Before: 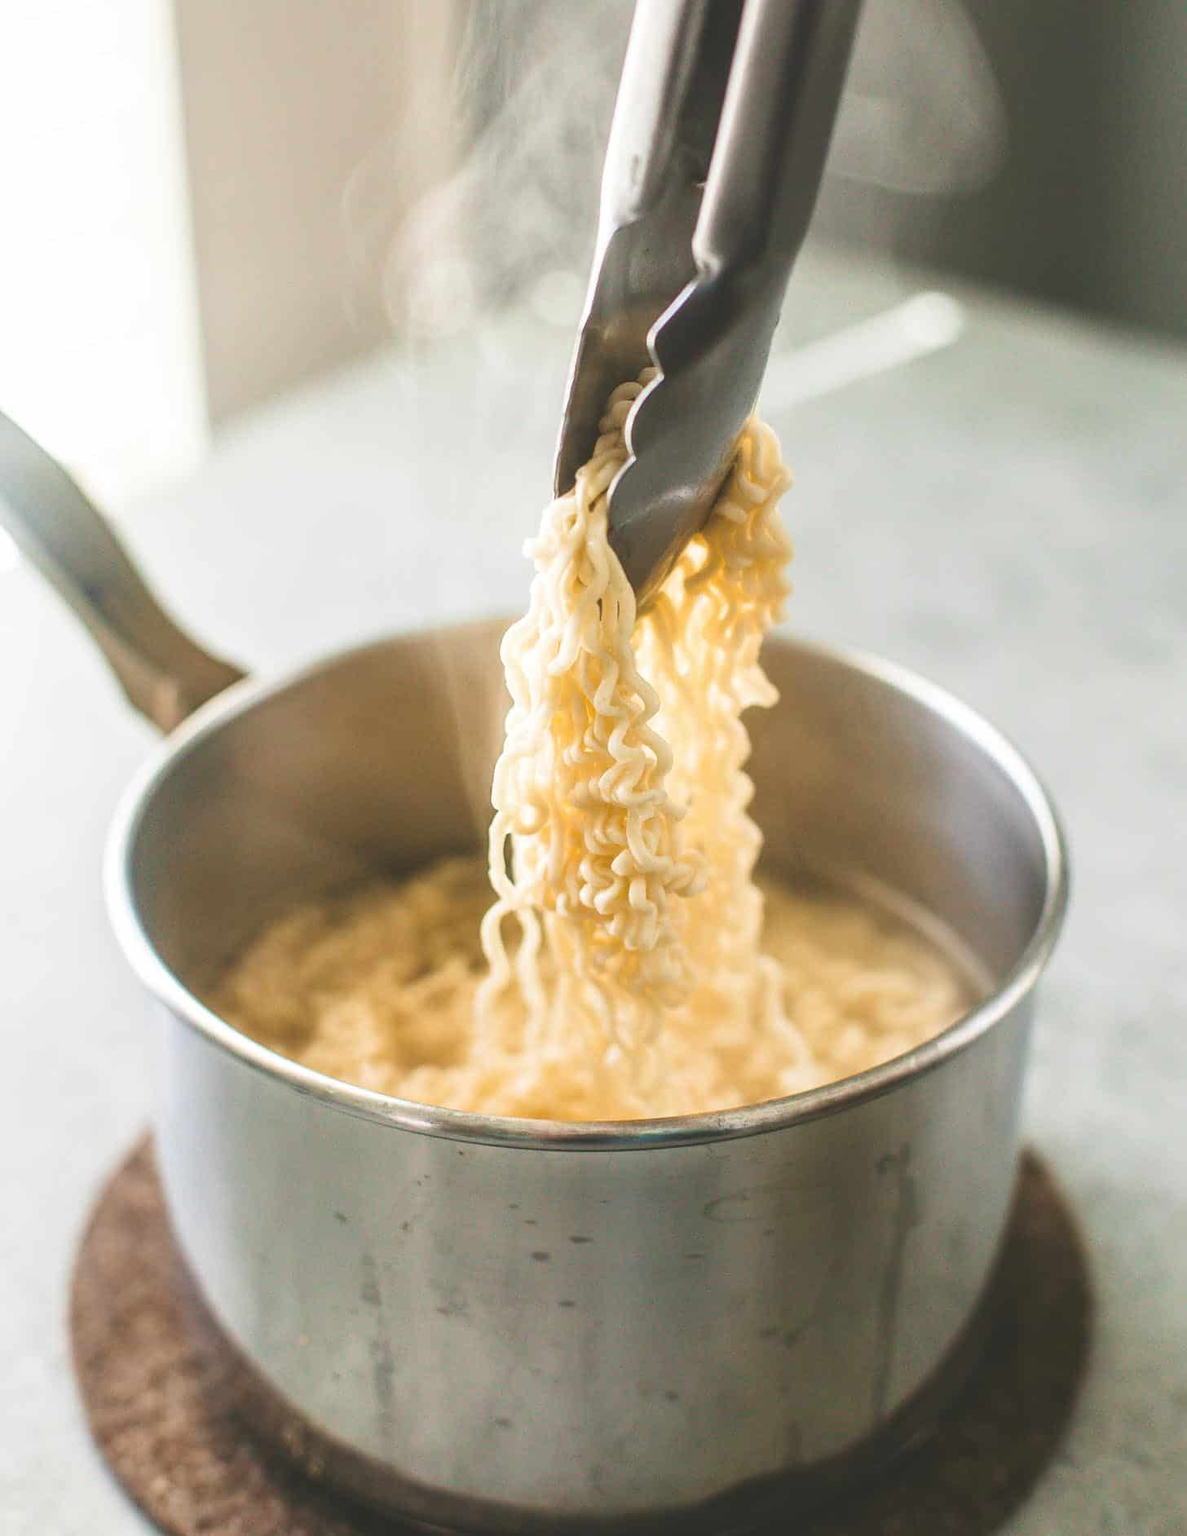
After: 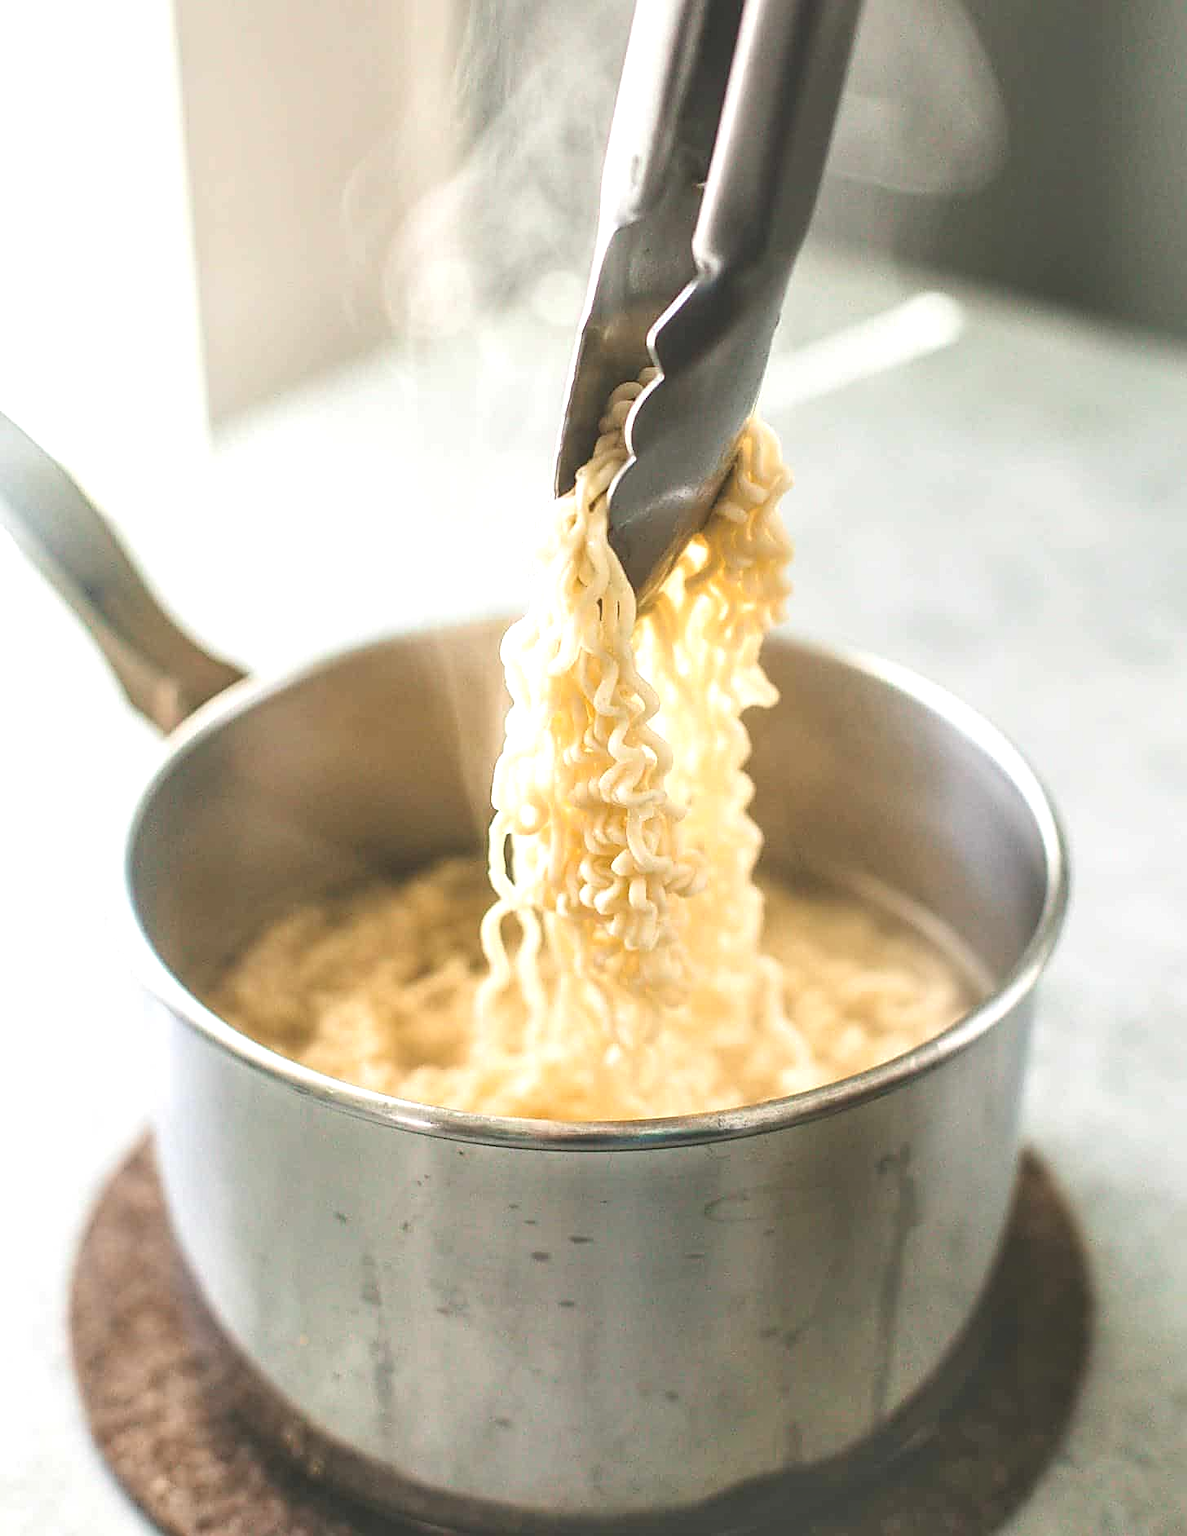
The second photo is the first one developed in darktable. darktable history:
shadows and highlights: radius 112.7, shadows 51.34, white point adjustment 9.14, highlights -5.34, soften with gaussian
sharpen: on, module defaults
